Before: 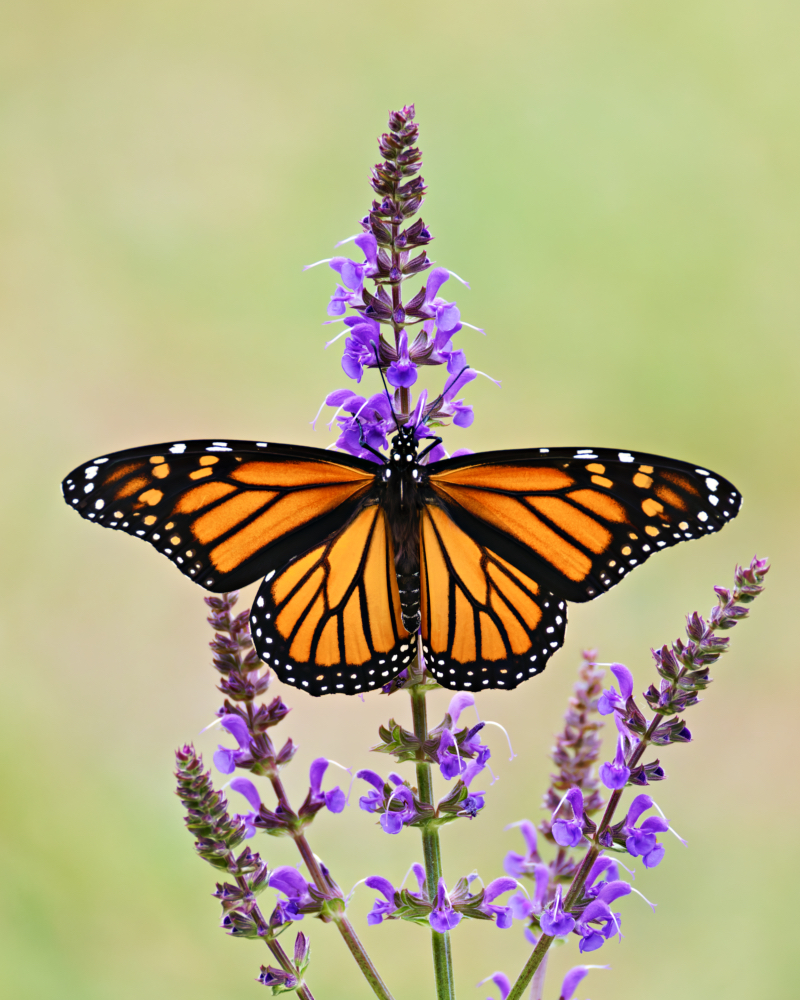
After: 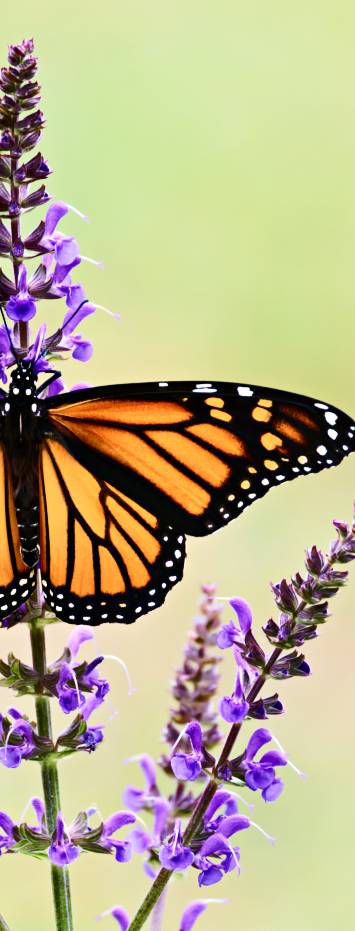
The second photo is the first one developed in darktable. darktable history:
crop: left 47.628%, top 6.643%, right 7.874%
contrast brightness saturation: contrast 0.28
